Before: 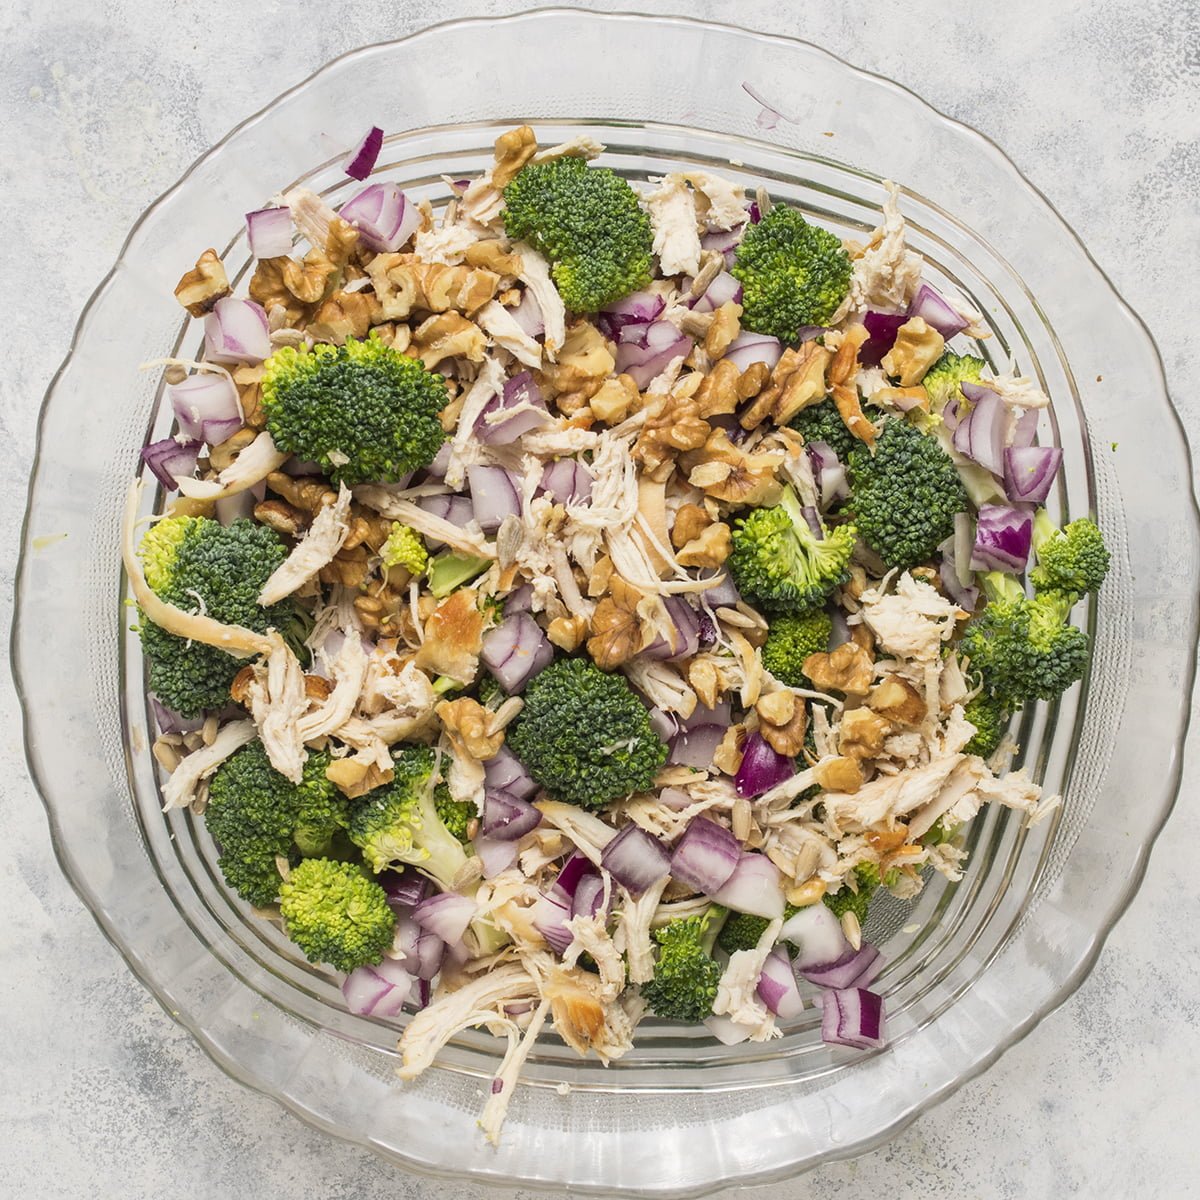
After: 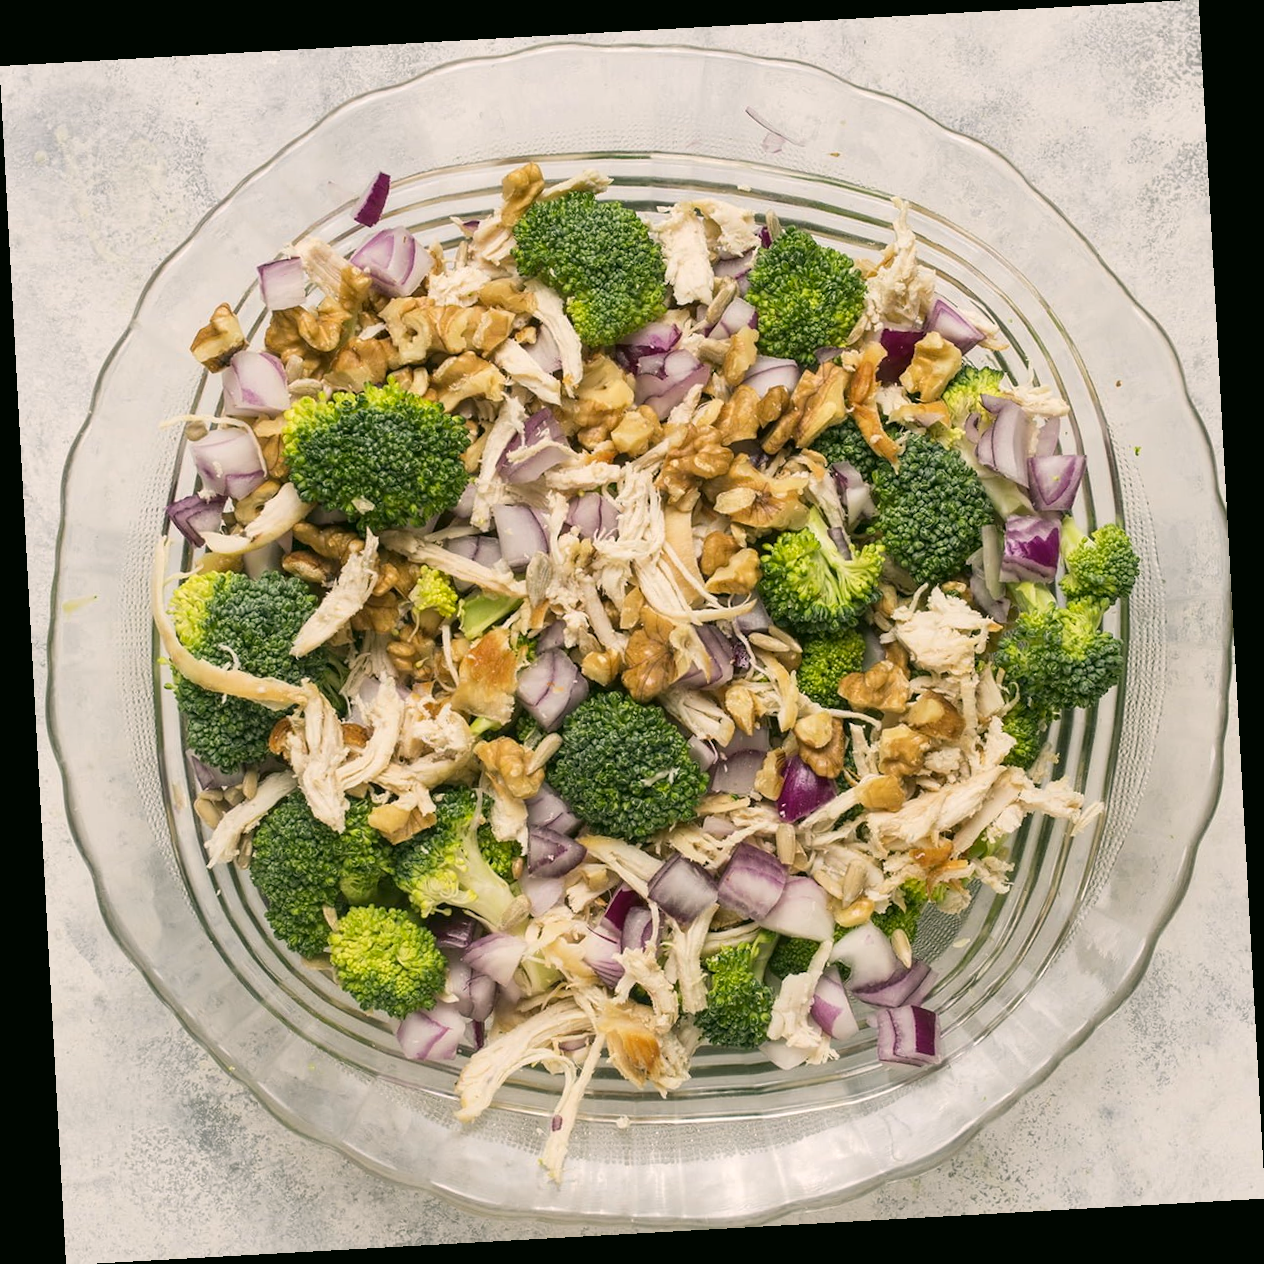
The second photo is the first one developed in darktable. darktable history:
rotate and perspective: rotation -3.18°, automatic cropping off
color correction: highlights a* 4.02, highlights b* 4.98, shadows a* -7.55, shadows b* 4.98
